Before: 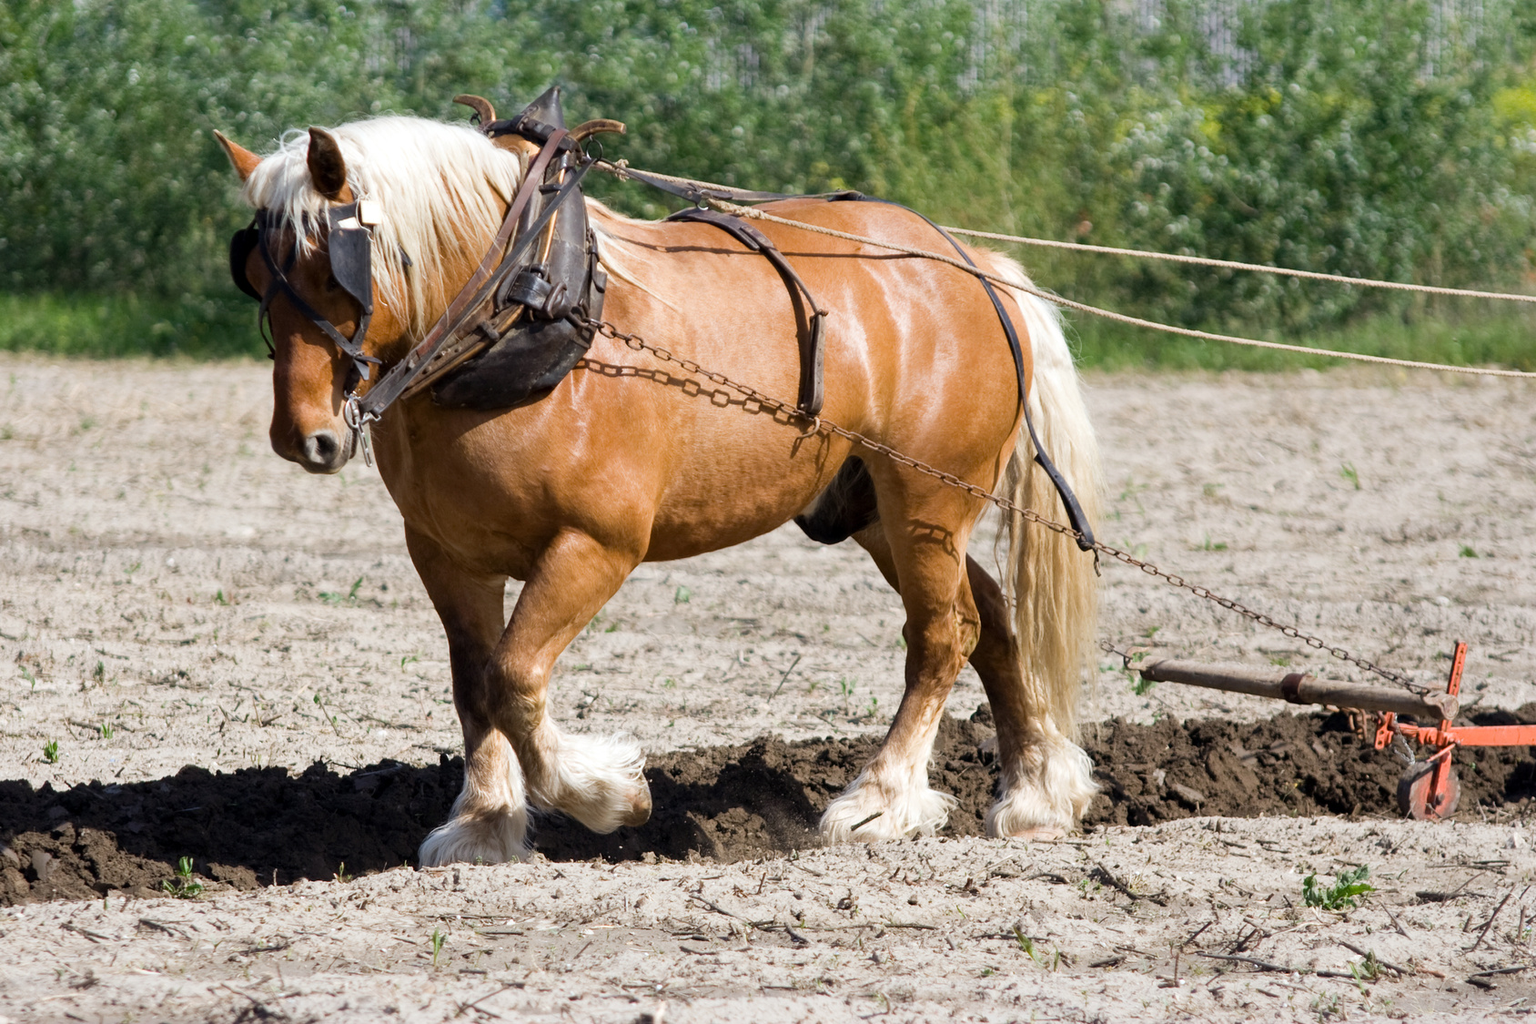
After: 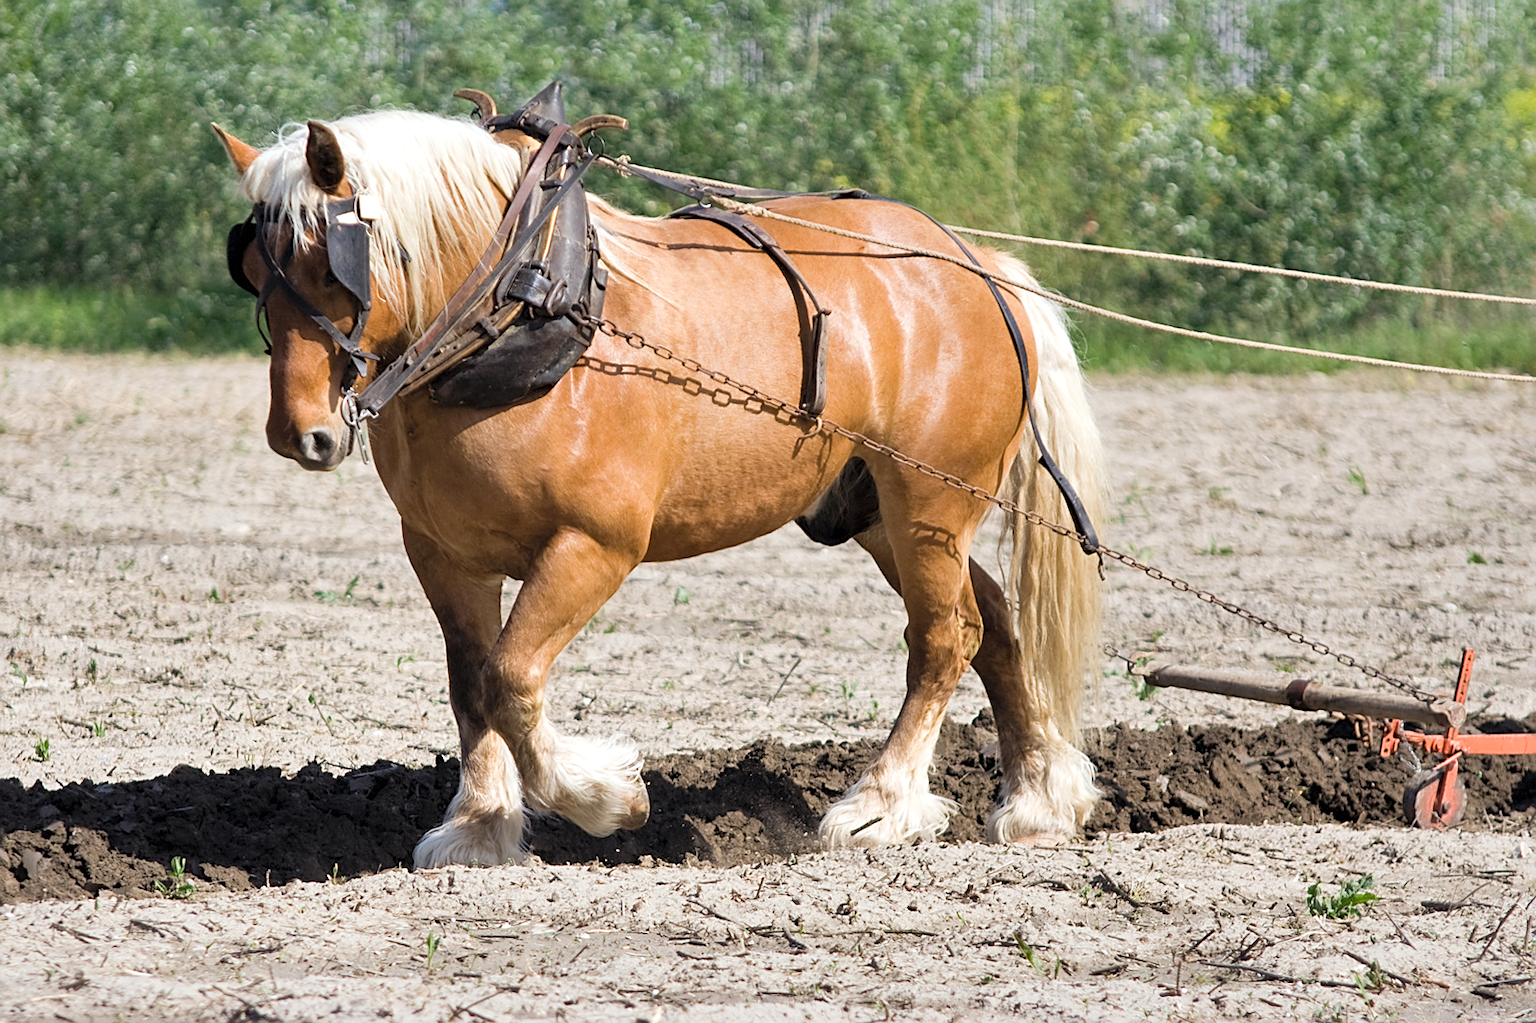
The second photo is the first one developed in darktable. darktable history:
crop and rotate: angle -0.407°
contrast brightness saturation: brightness 0.147
sharpen: on, module defaults
shadows and highlights: shadows 13.56, white point adjustment 1.31, soften with gaussian
